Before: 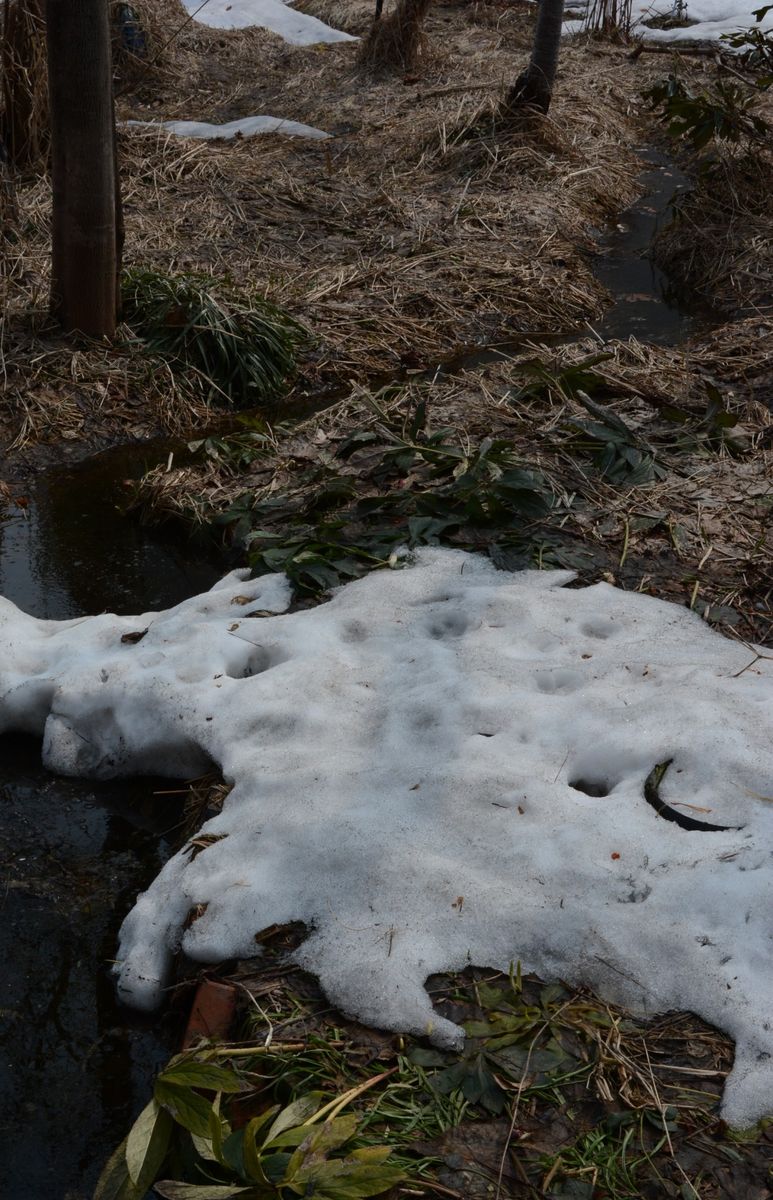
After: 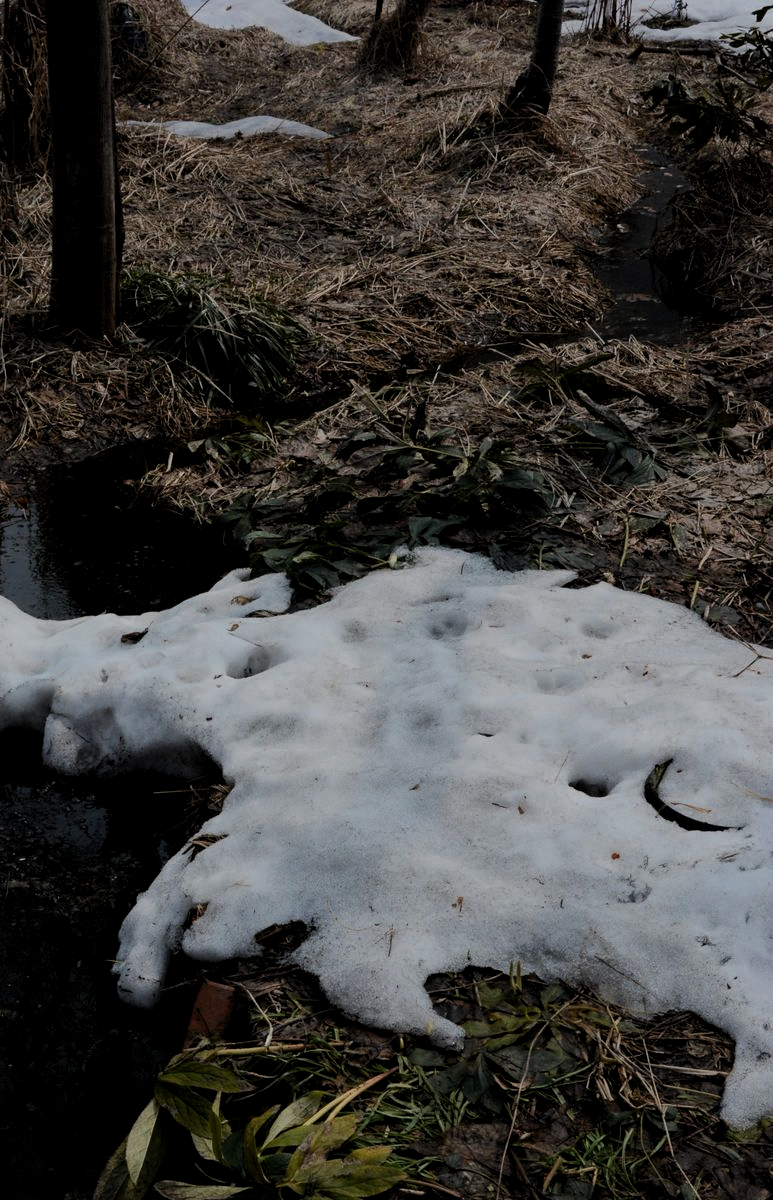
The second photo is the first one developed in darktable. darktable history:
filmic rgb: black relative exposure -7.65 EV, white relative exposure 4.56 EV, hardness 3.61
levels: white 99.9%, levels [0.016, 0.5, 0.996]
